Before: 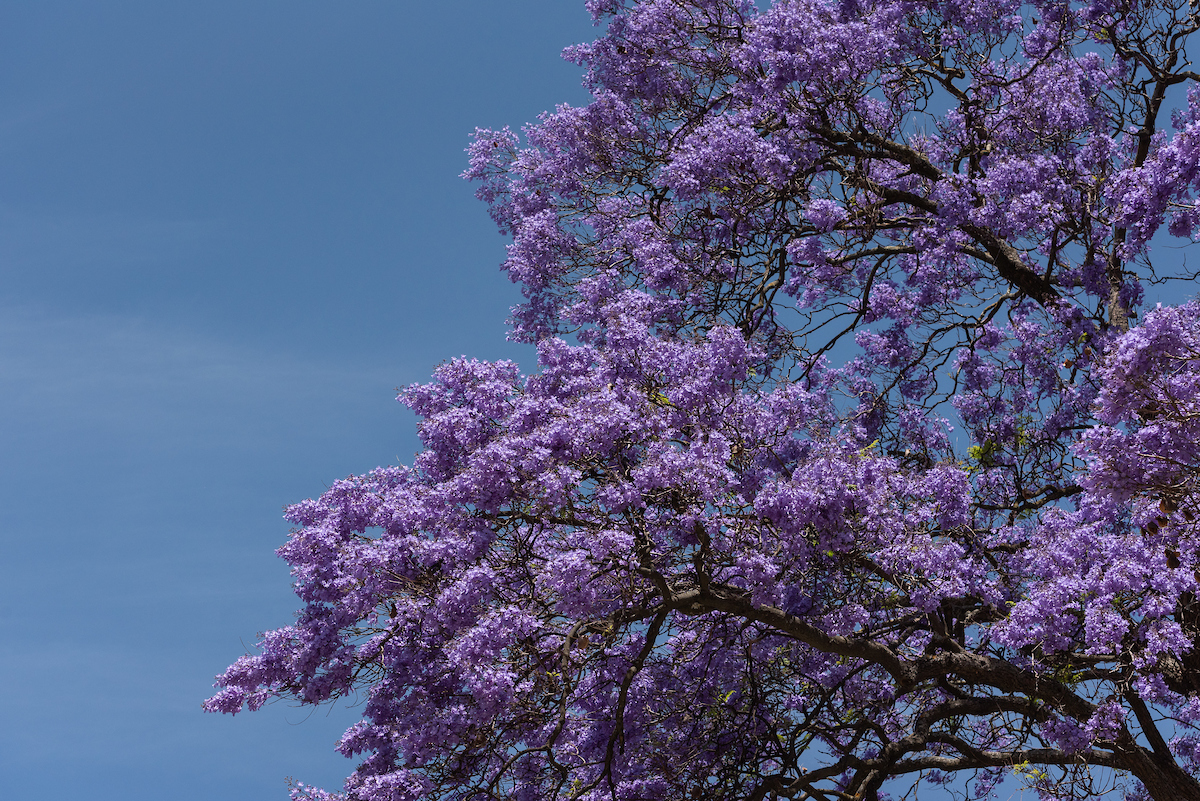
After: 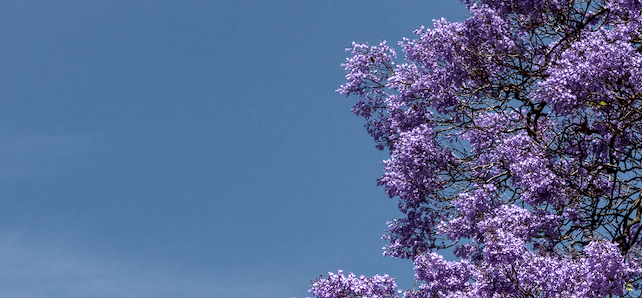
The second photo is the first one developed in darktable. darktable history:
crop: left 10.319%, top 10.622%, right 36.112%, bottom 52.06%
base curve: preserve colors none
local contrast: detail 160%
